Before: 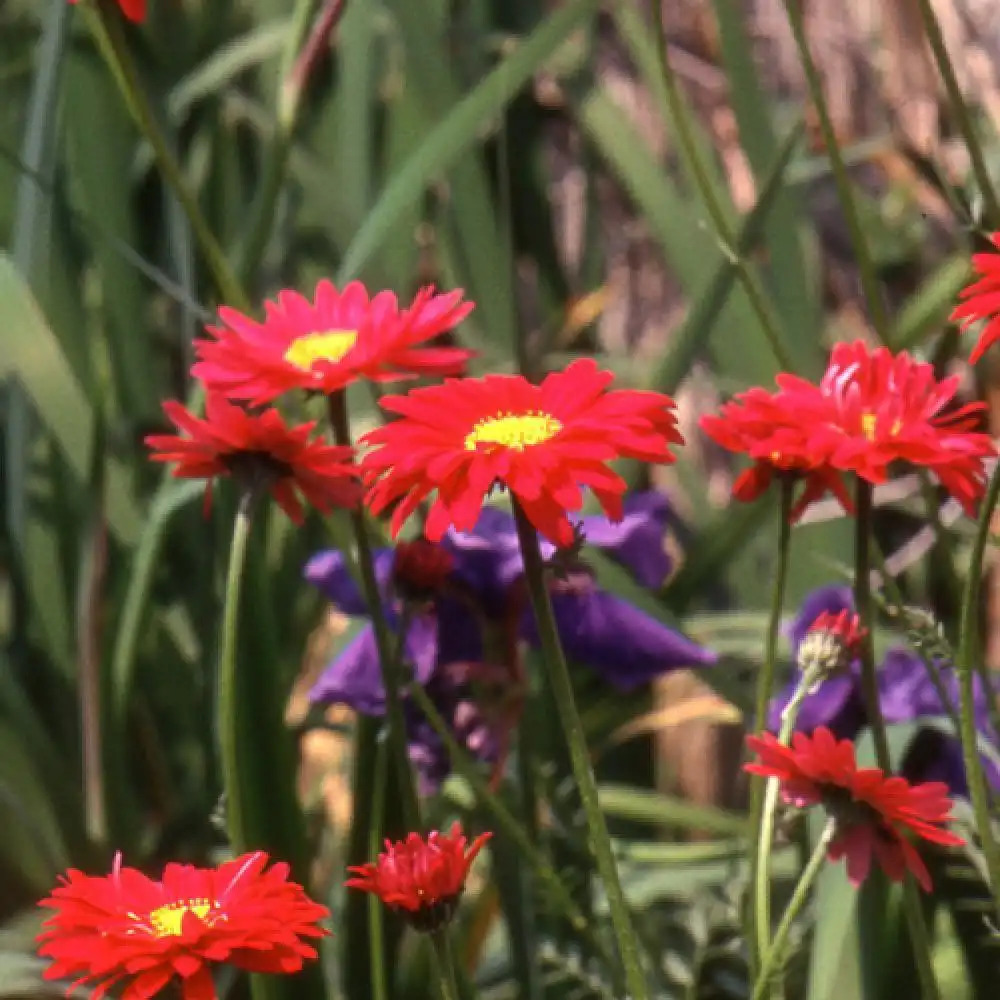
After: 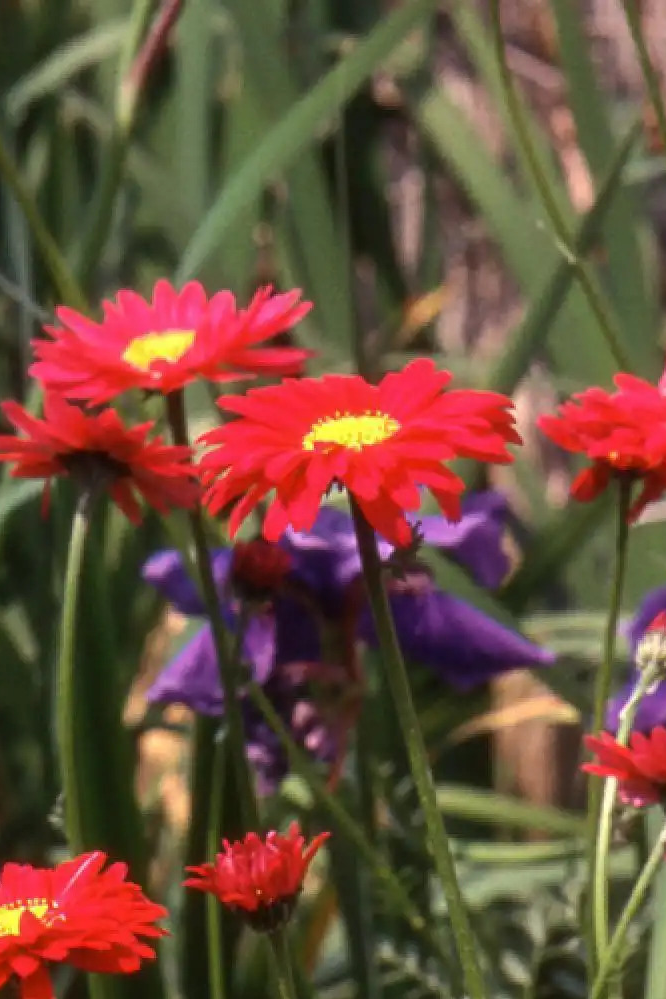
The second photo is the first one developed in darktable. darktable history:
crop and rotate: left 16.241%, right 17.115%
